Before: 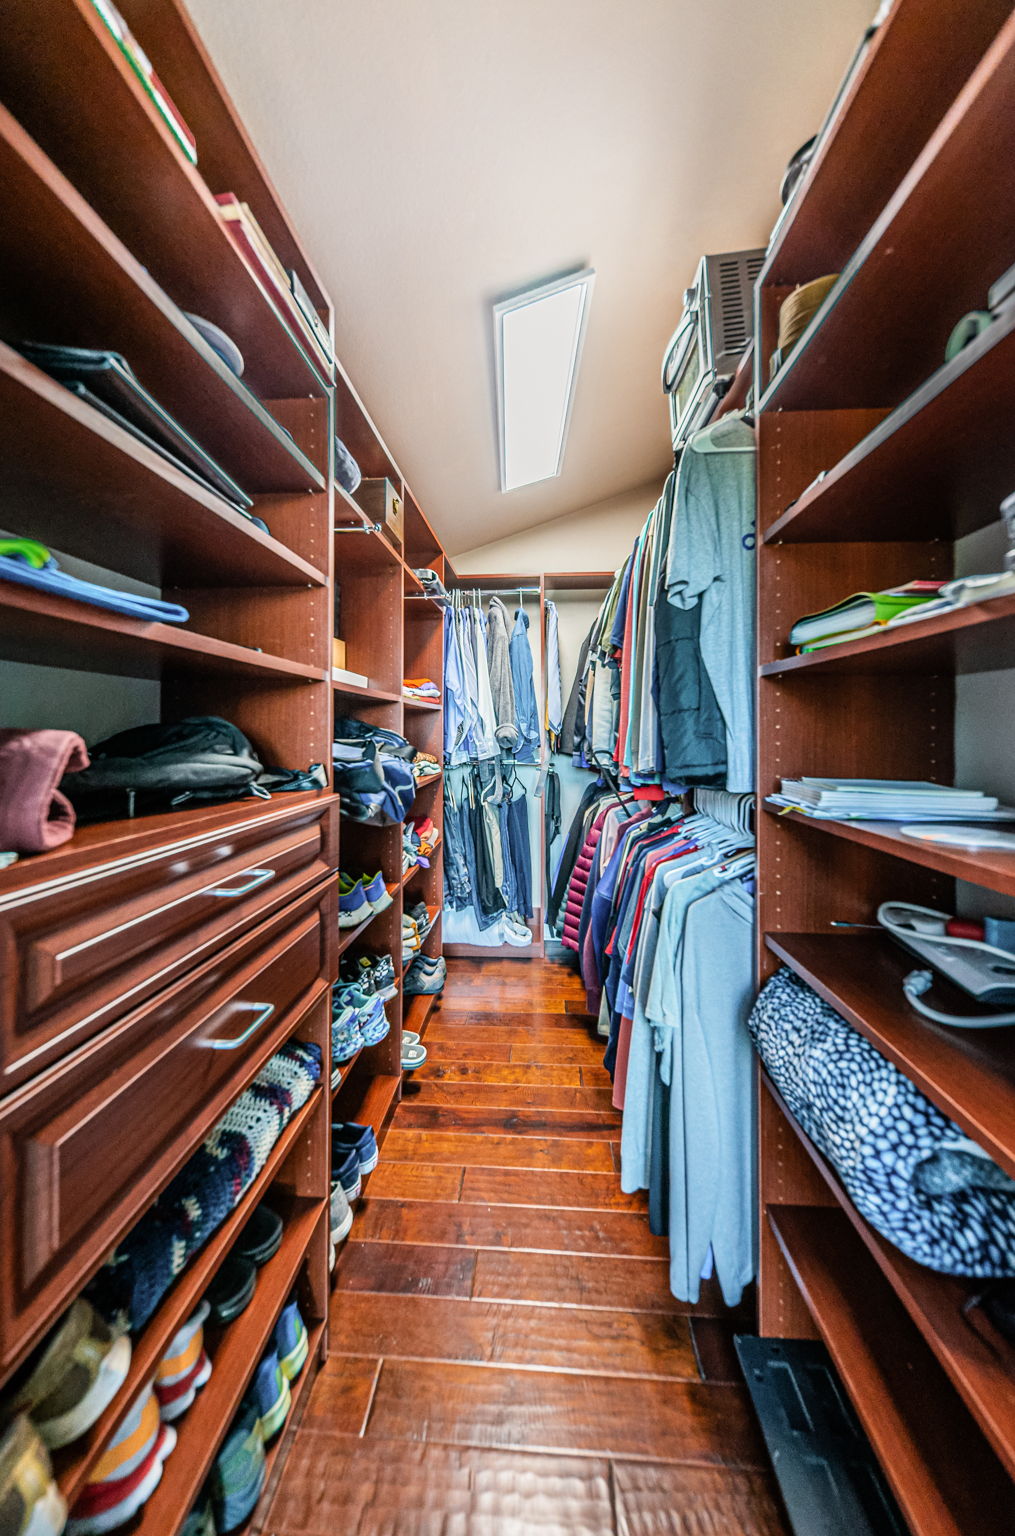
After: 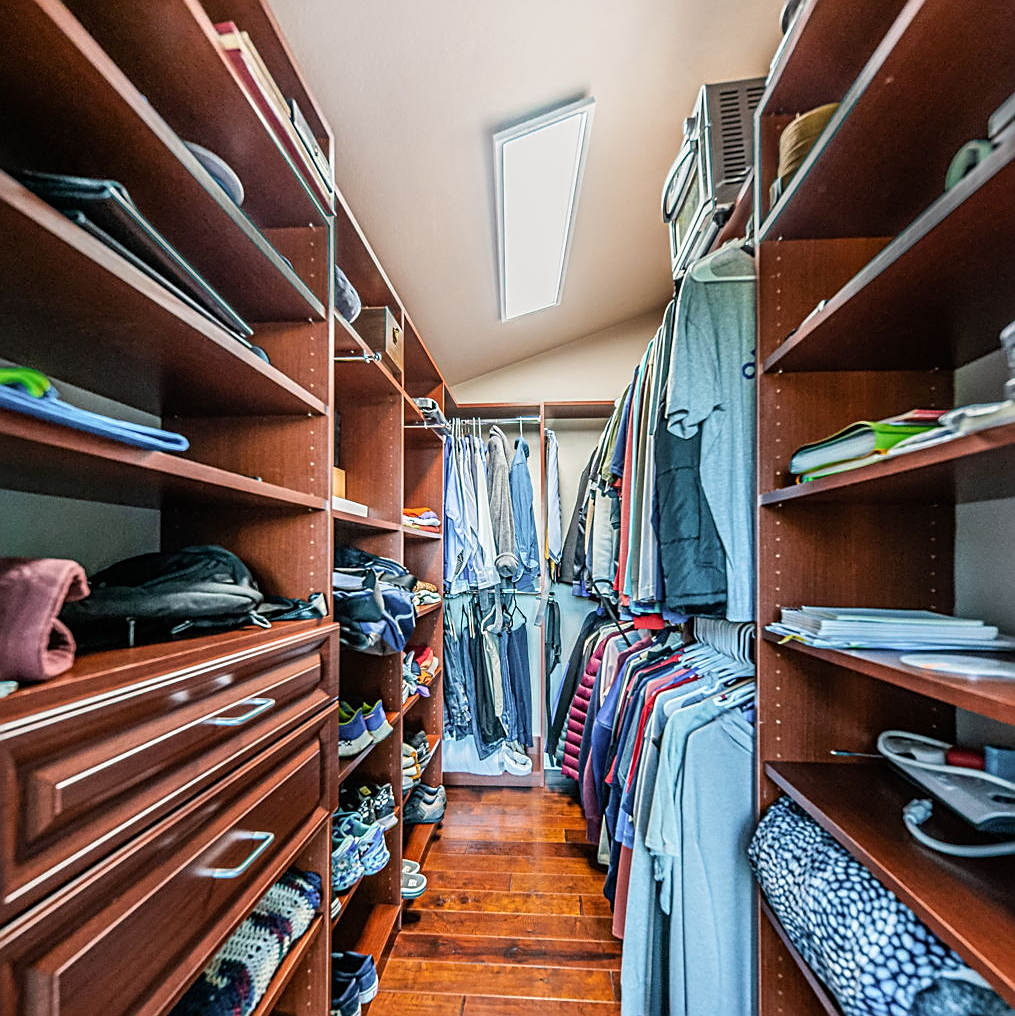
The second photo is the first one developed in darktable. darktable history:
sharpen: on, module defaults
crop: top 11.168%, bottom 22.624%
